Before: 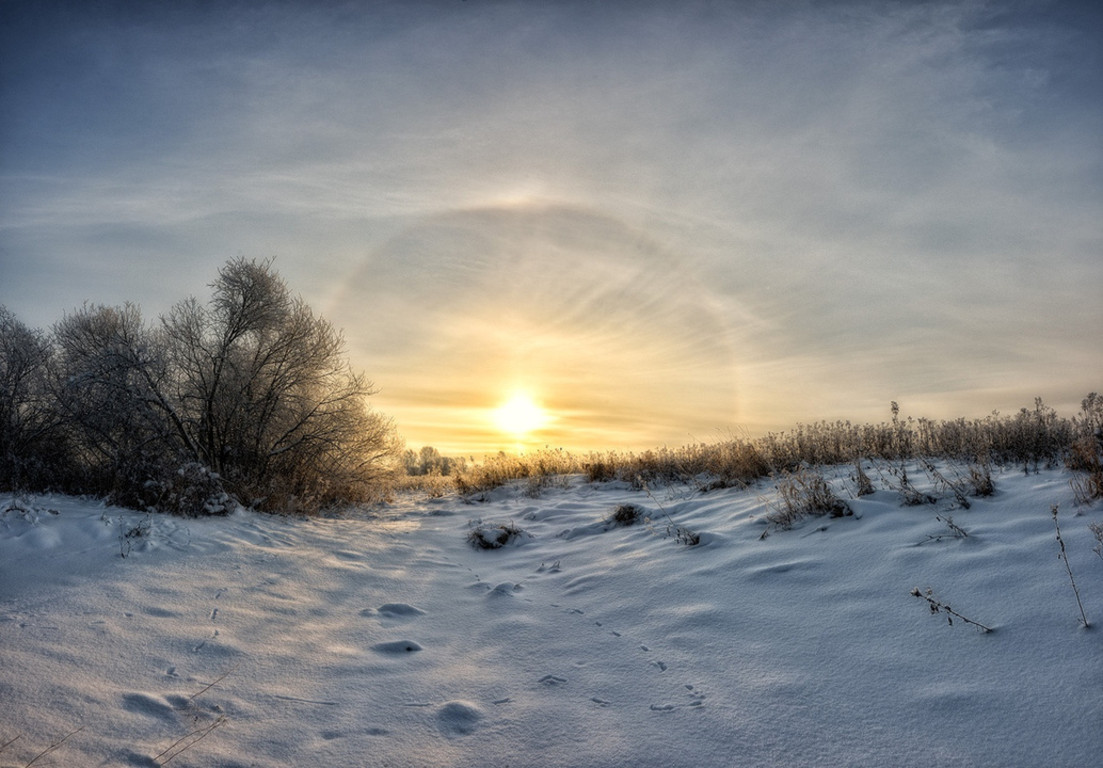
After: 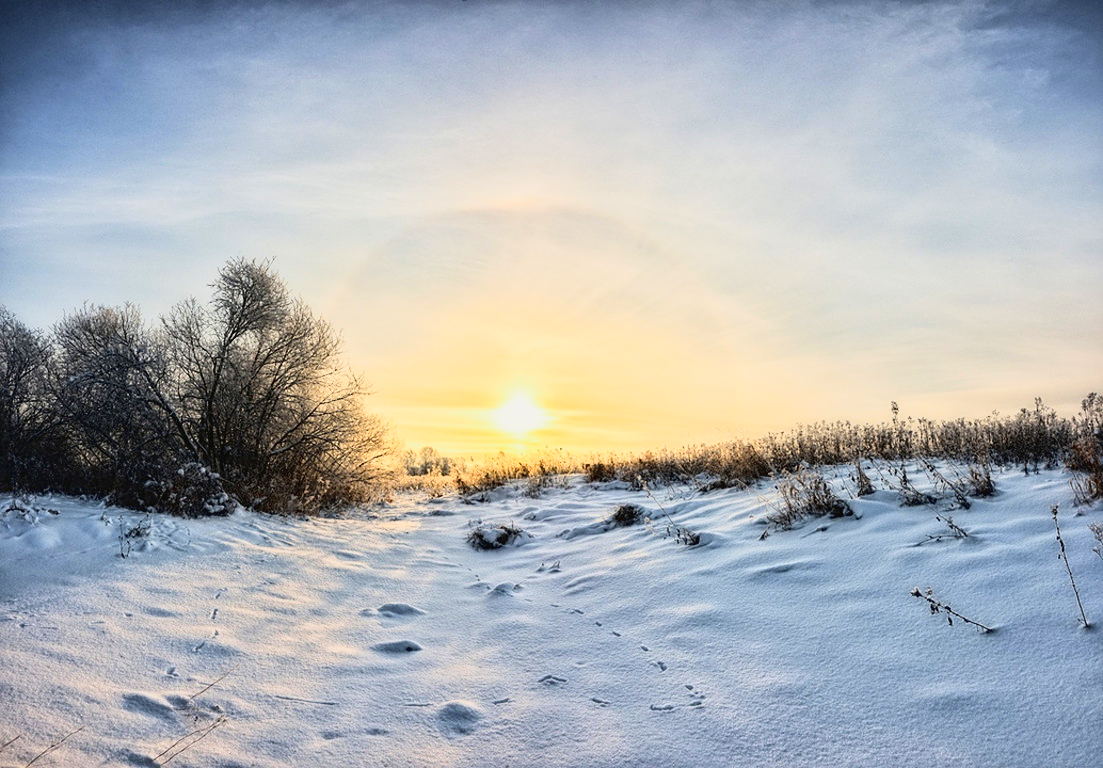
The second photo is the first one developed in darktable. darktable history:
tone curve: curves: ch0 [(0, 0.026) (0.146, 0.158) (0.272, 0.34) (0.434, 0.625) (0.676, 0.871) (0.994, 0.955)], color space Lab, linked channels, preserve colors none
sharpen: on, module defaults
